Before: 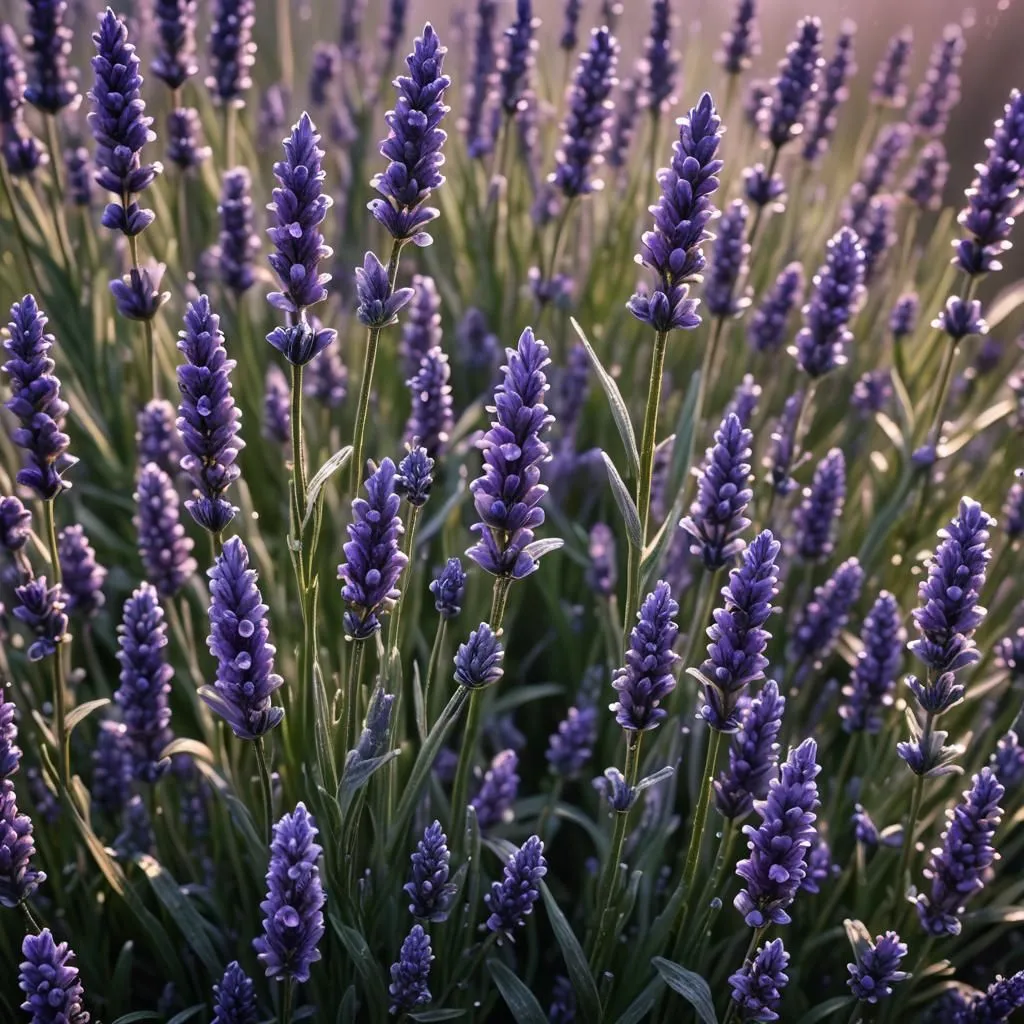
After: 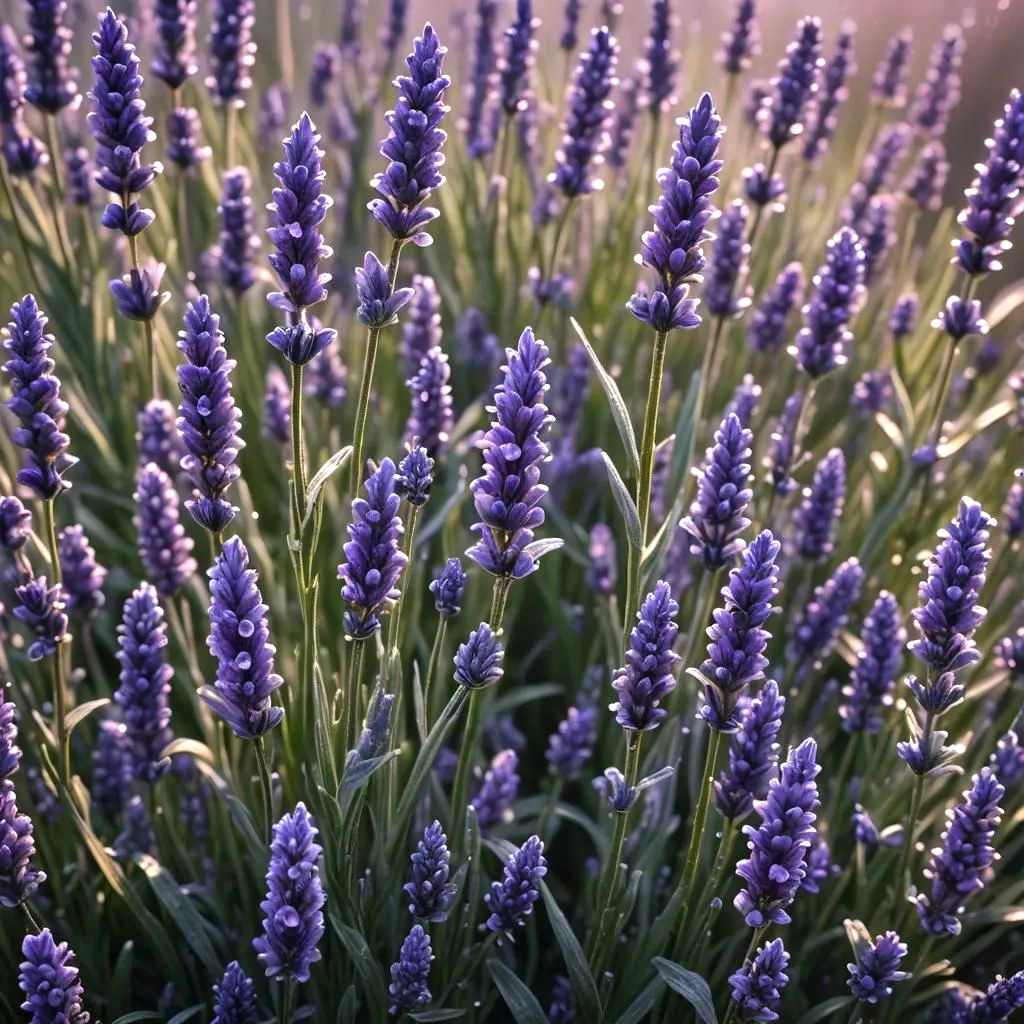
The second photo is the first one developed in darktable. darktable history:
shadows and highlights: shadows 25.25, white point adjustment -3.04, highlights -29.71
exposure: exposure 0.517 EV, compensate highlight preservation false
